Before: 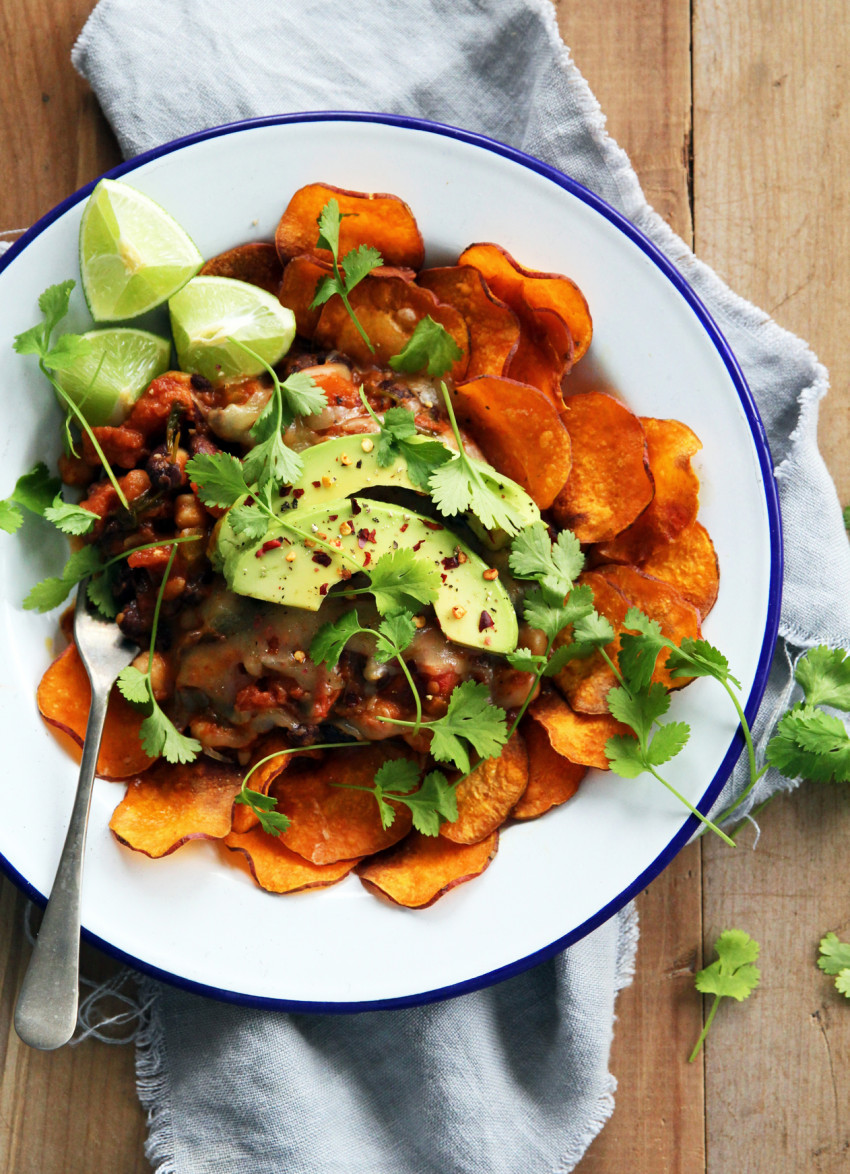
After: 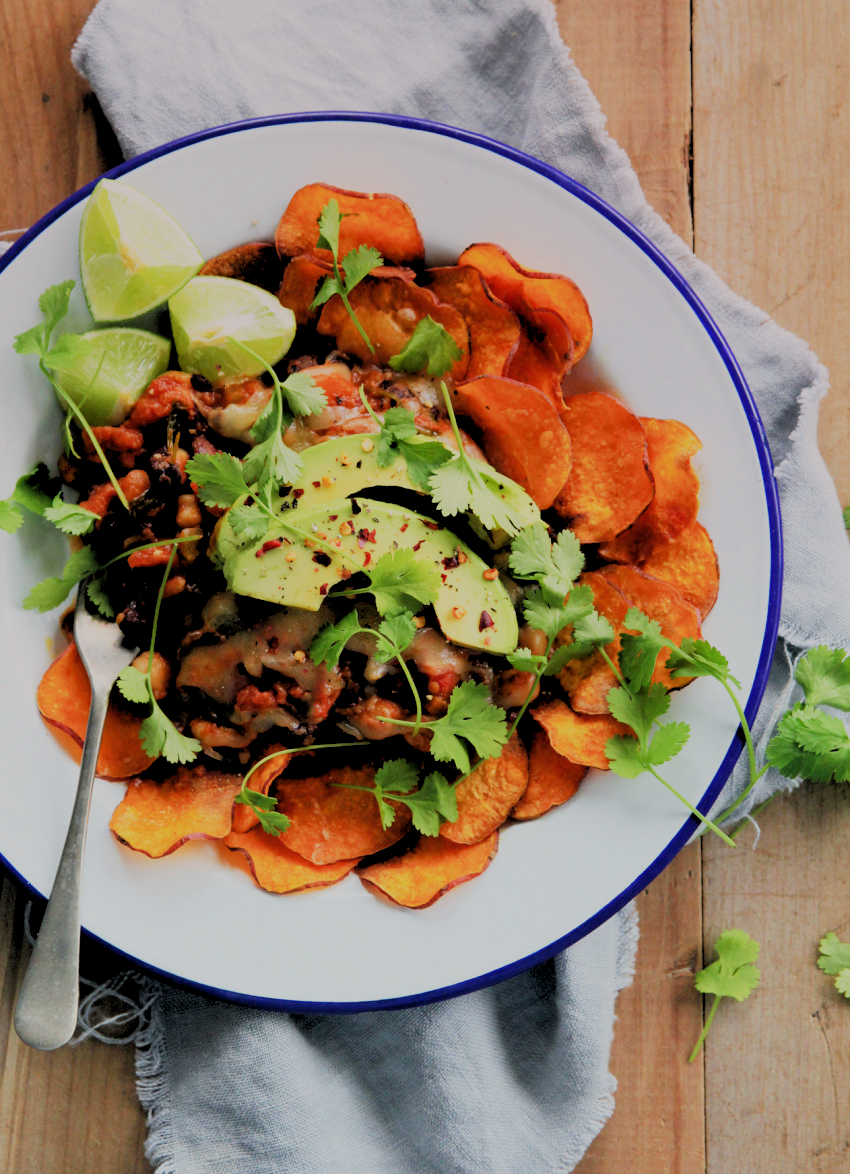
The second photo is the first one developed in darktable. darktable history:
graduated density: density 0.38 EV, hardness 21%, rotation -6.11°, saturation 32%
rgb levels: preserve colors sum RGB, levels [[0.038, 0.433, 0.934], [0, 0.5, 1], [0, 0.5, 1]]
filmic rgb: black relative exposure -7.65 EV, white relative exposure 4.56 EV, hardness 3.61
